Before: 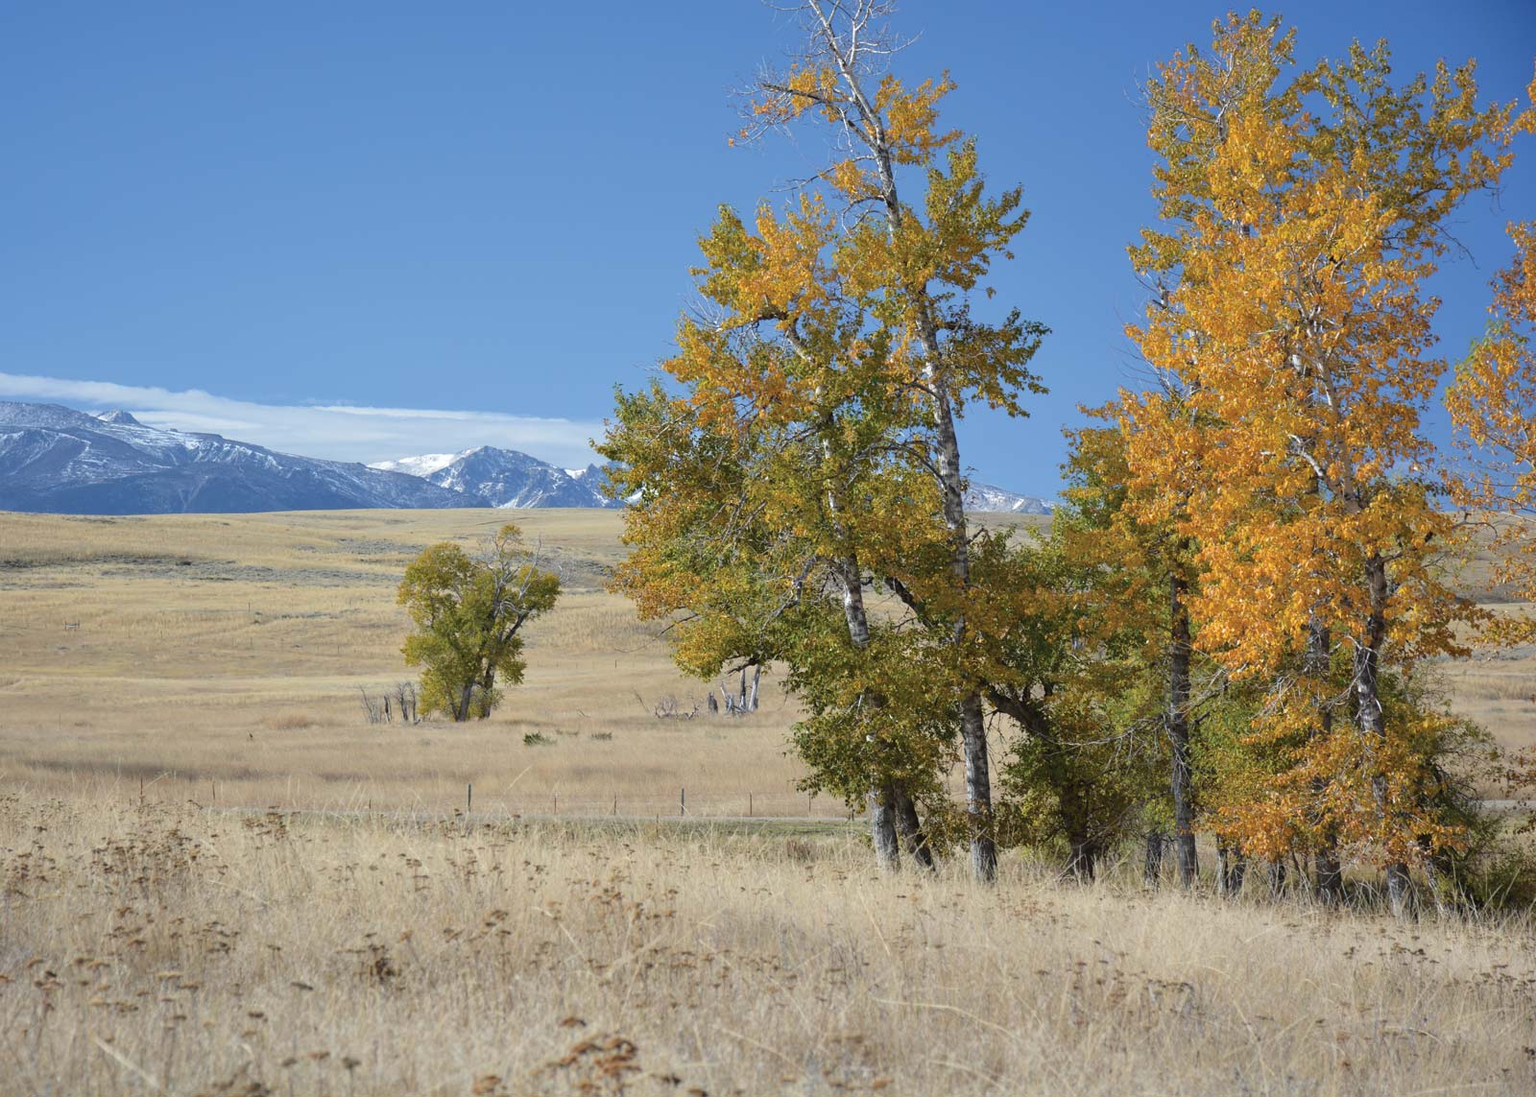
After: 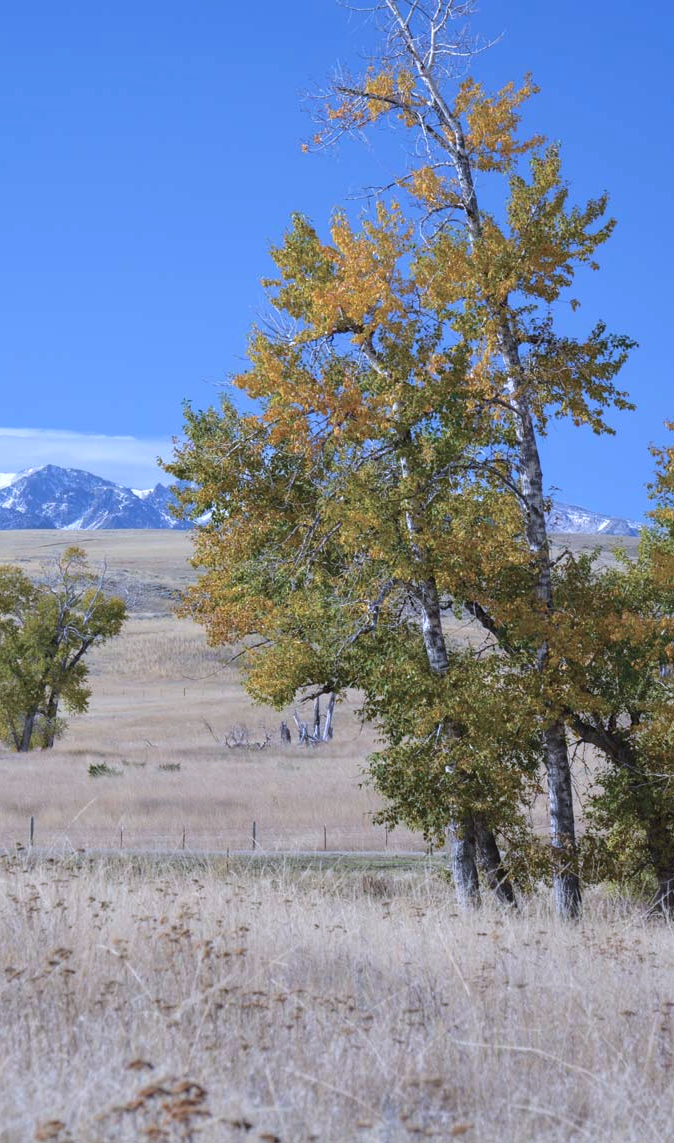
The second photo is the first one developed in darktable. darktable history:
color calibration: illuminant as shot in camera, x 0.379, y 0.396, temperature 4138.76 K
local contrast: detail 110%
crop: left 28.583%, right 29.231%
